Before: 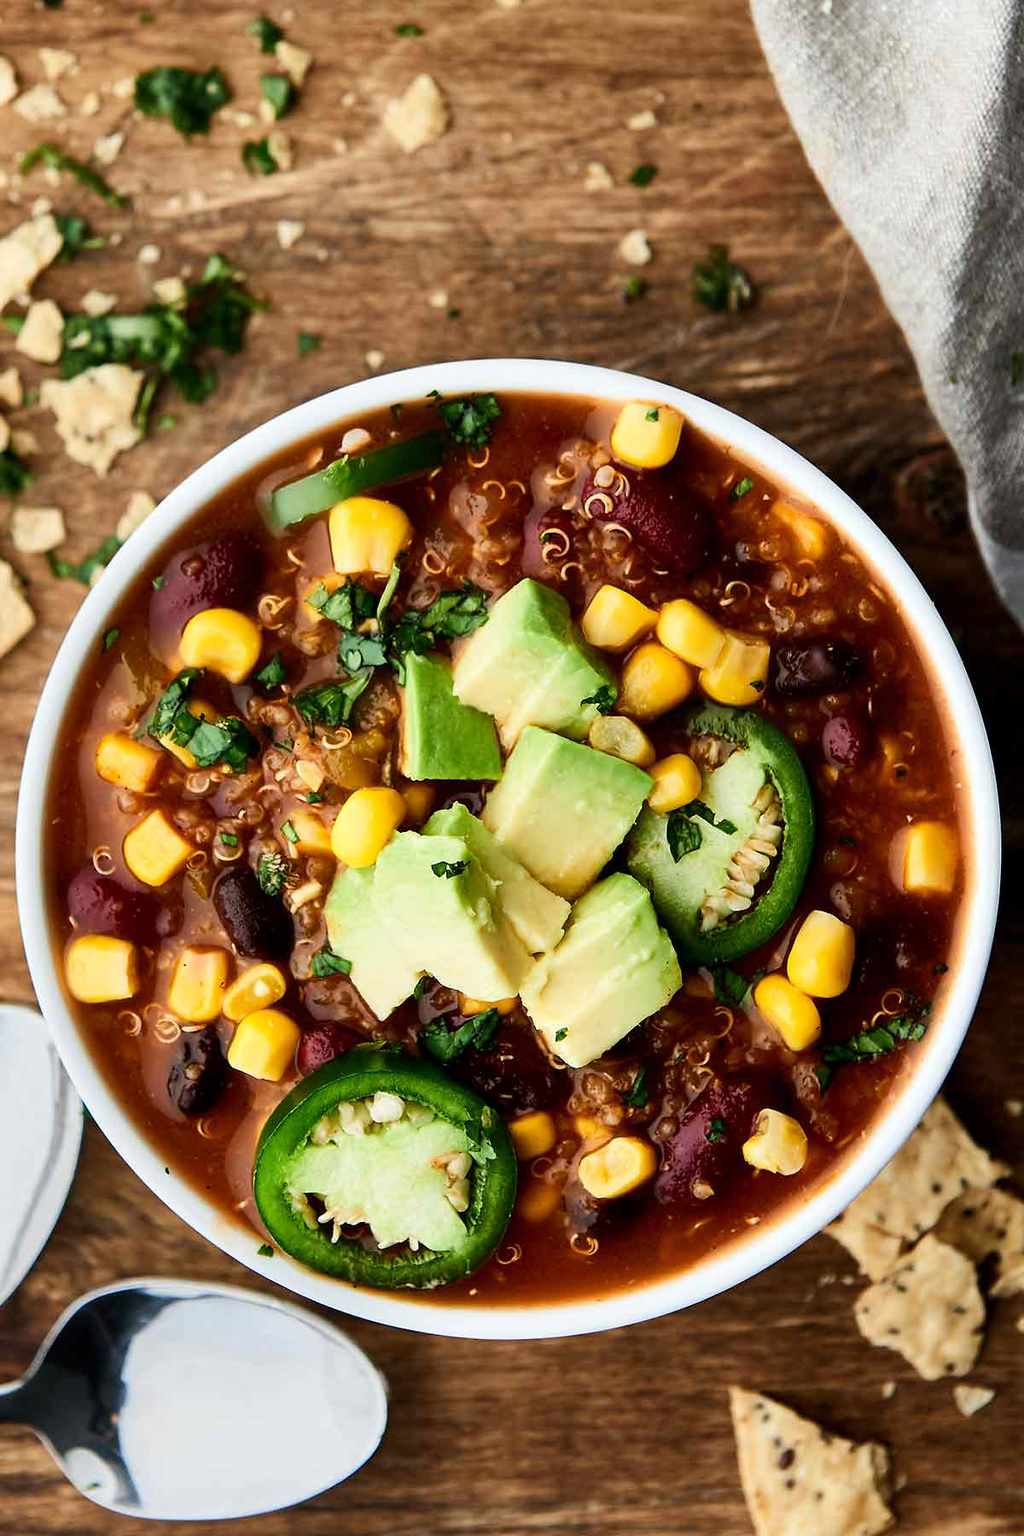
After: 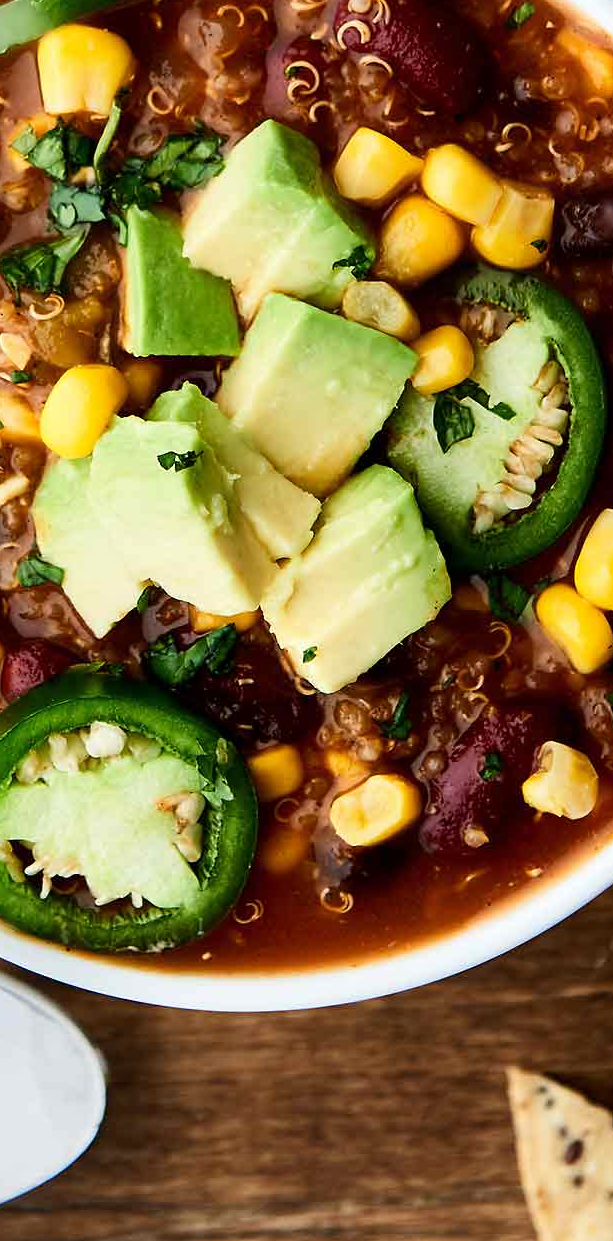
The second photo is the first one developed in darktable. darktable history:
crop and rotate: left 29.07%, top 31.029%, right 19.812%
